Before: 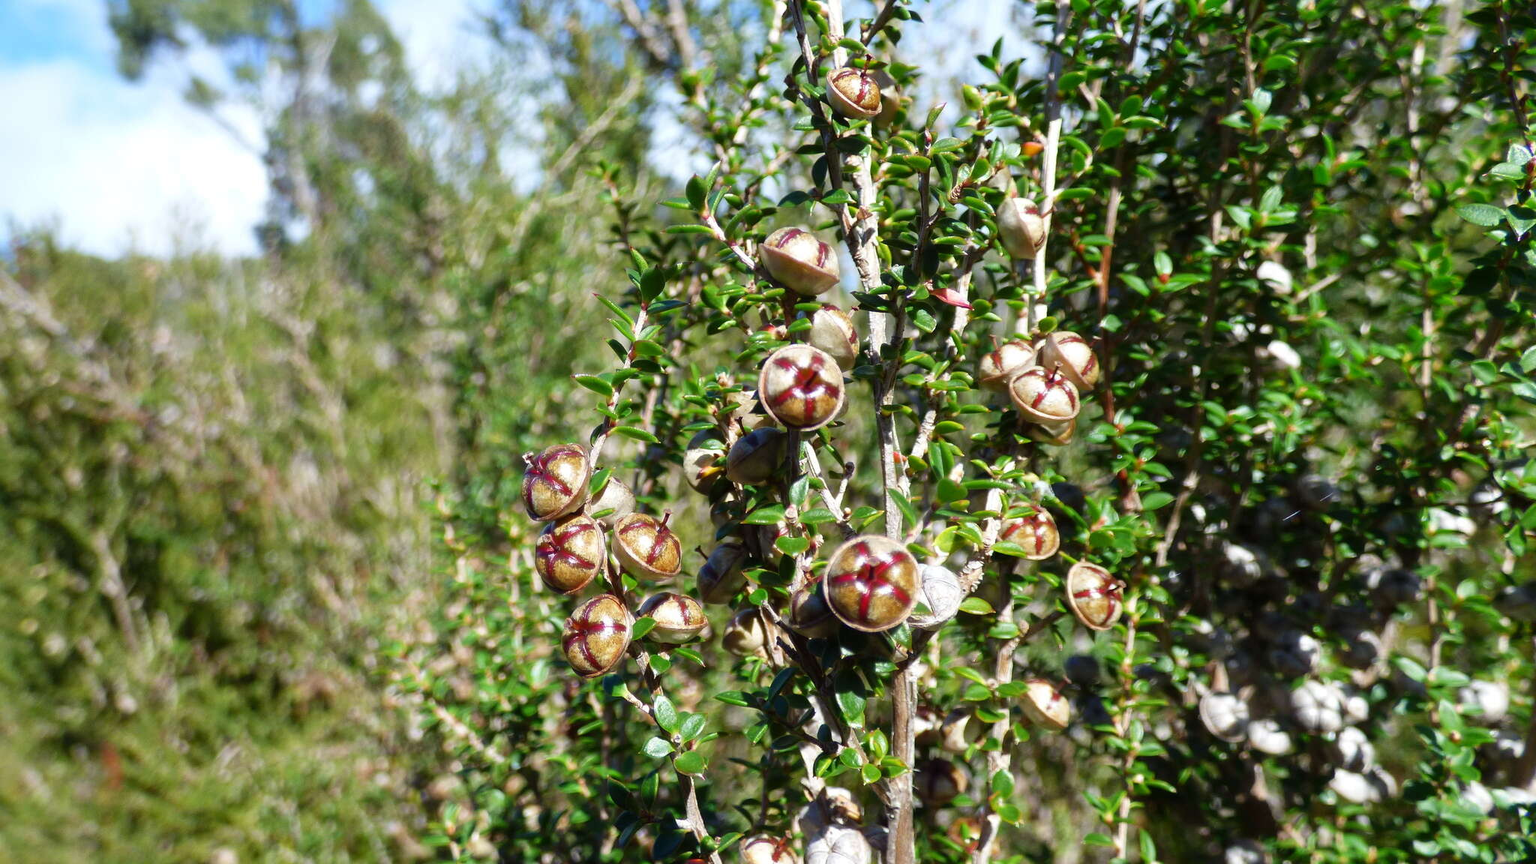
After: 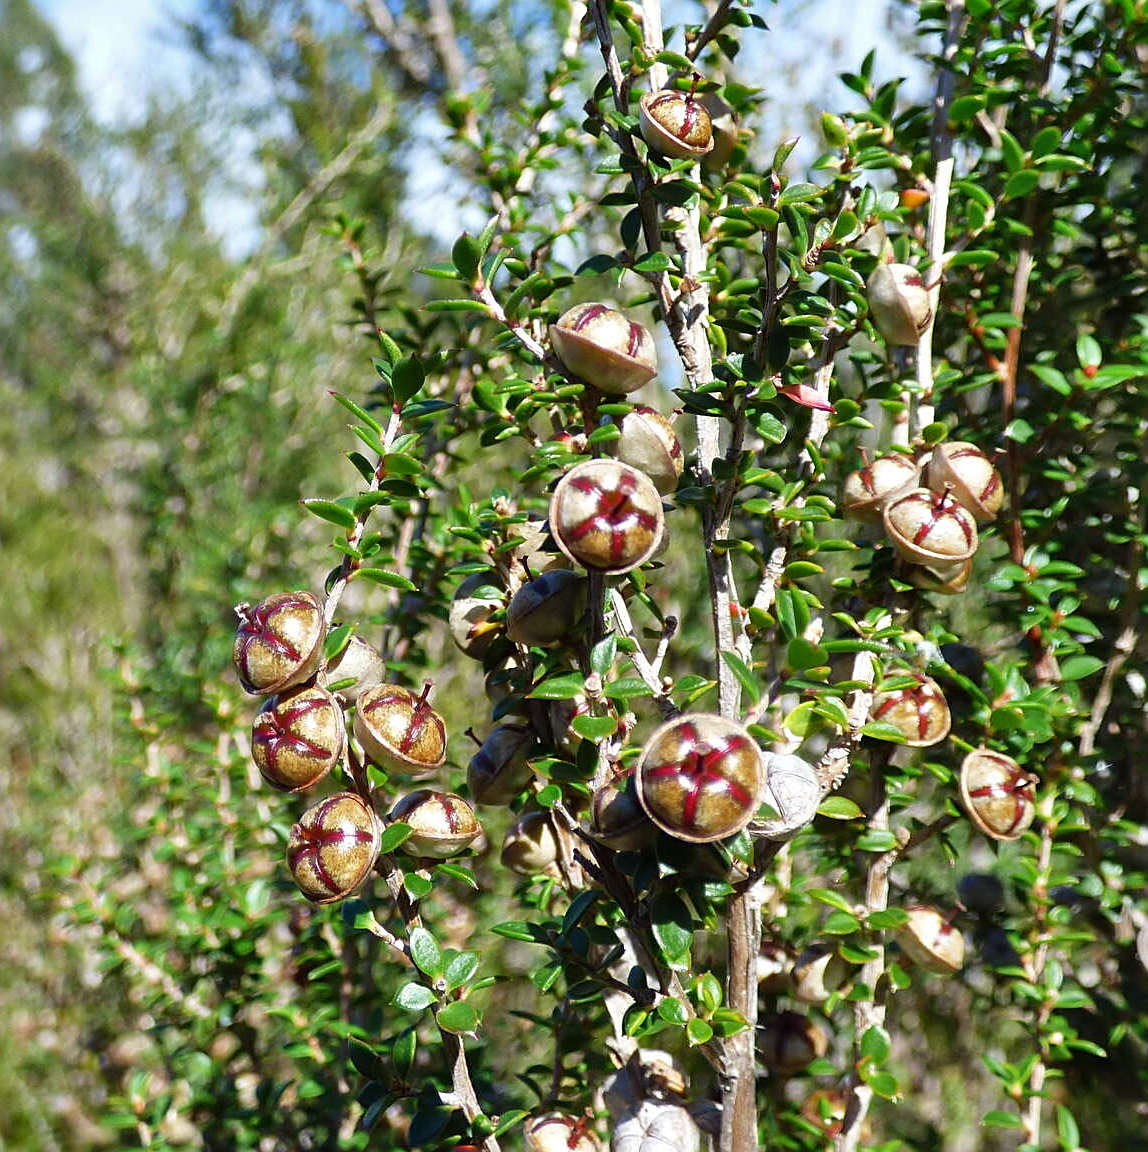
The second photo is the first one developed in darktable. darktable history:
shadows and highlights: shadows 59.78, soften with gaussian
crop and rotate: left 22.591%, right 21.311%
sharpen: on, module defaults
